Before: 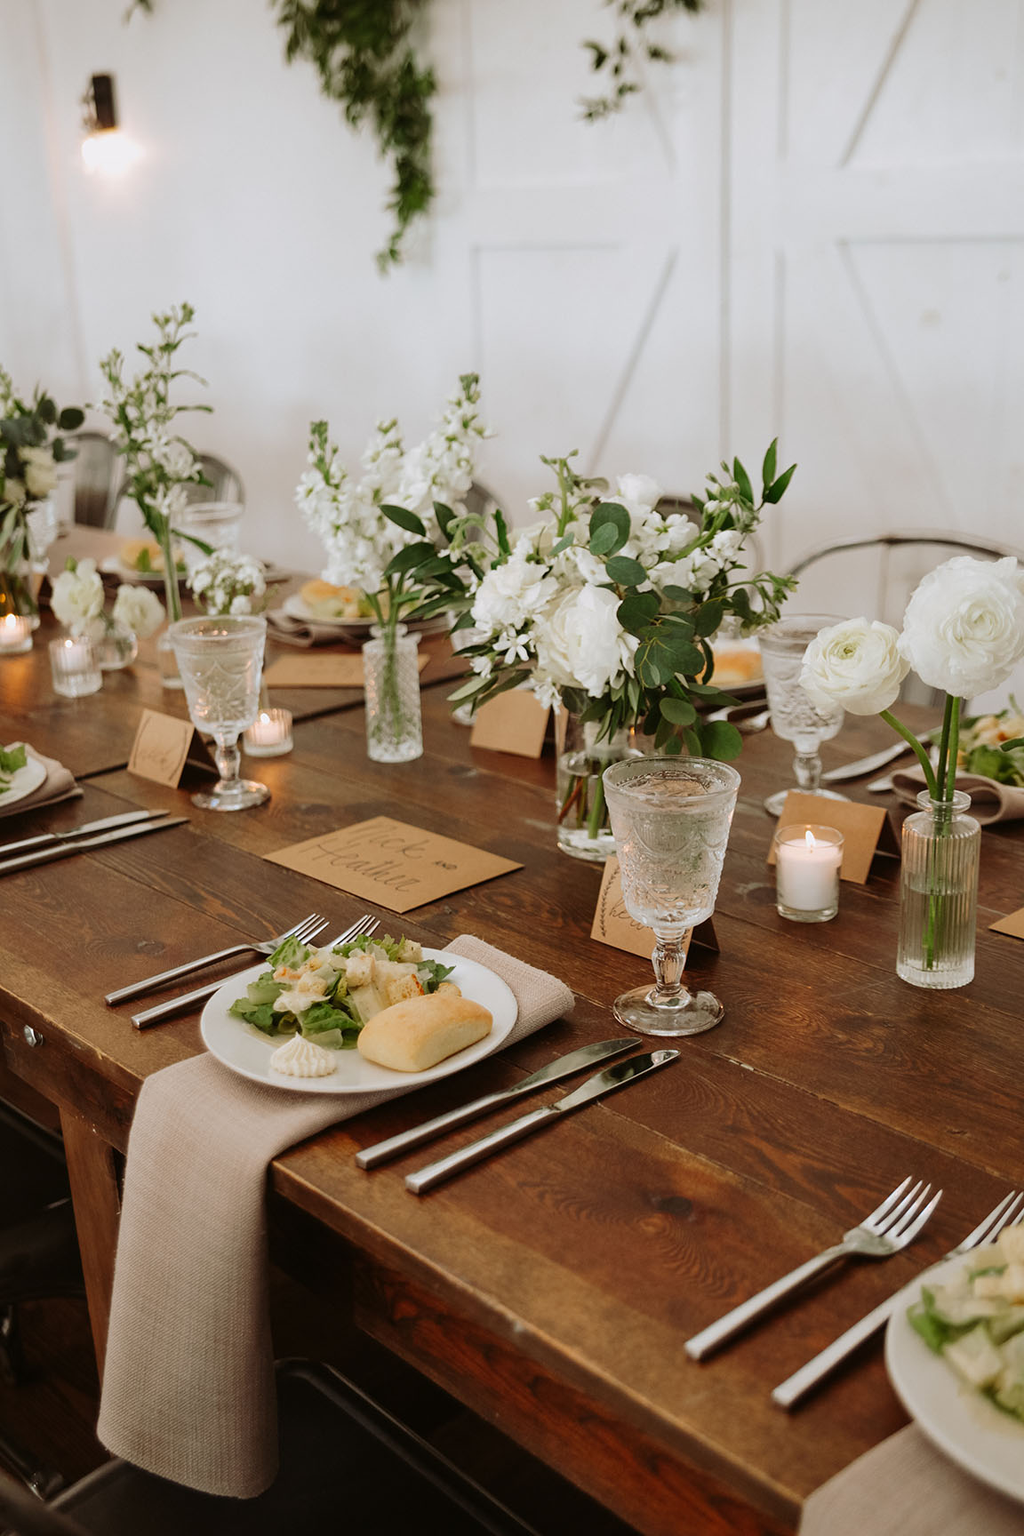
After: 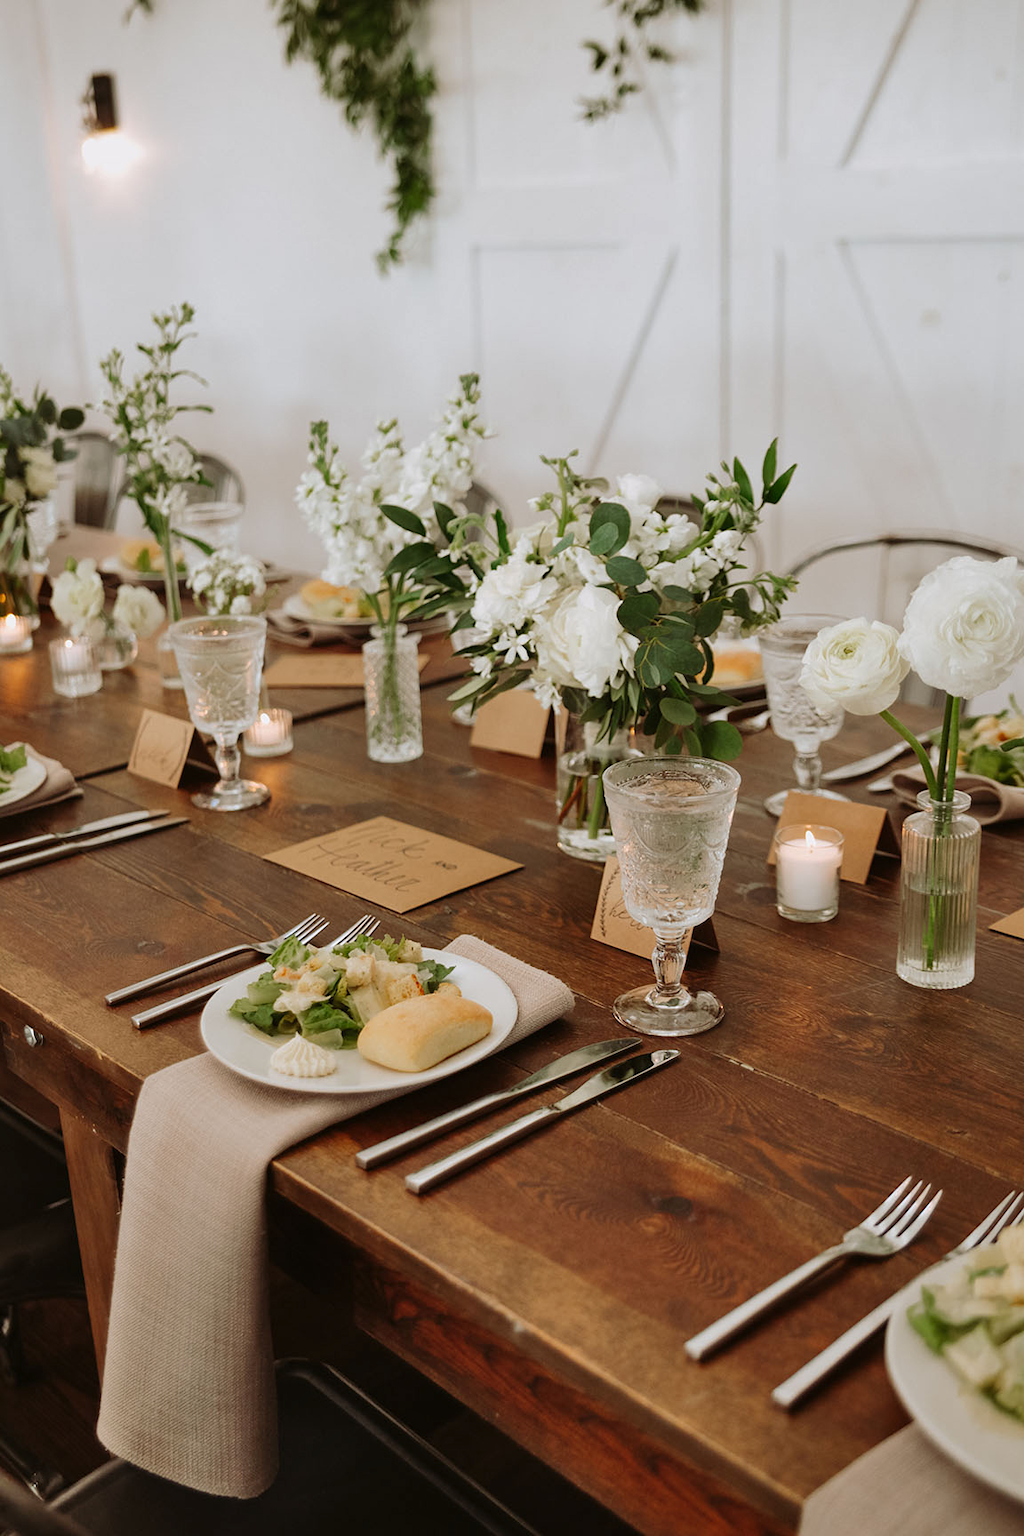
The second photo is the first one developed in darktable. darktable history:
shadows and highlights: shadows 37.27, highlights -28.18, soften with gaussian
white balance: emerald 1
